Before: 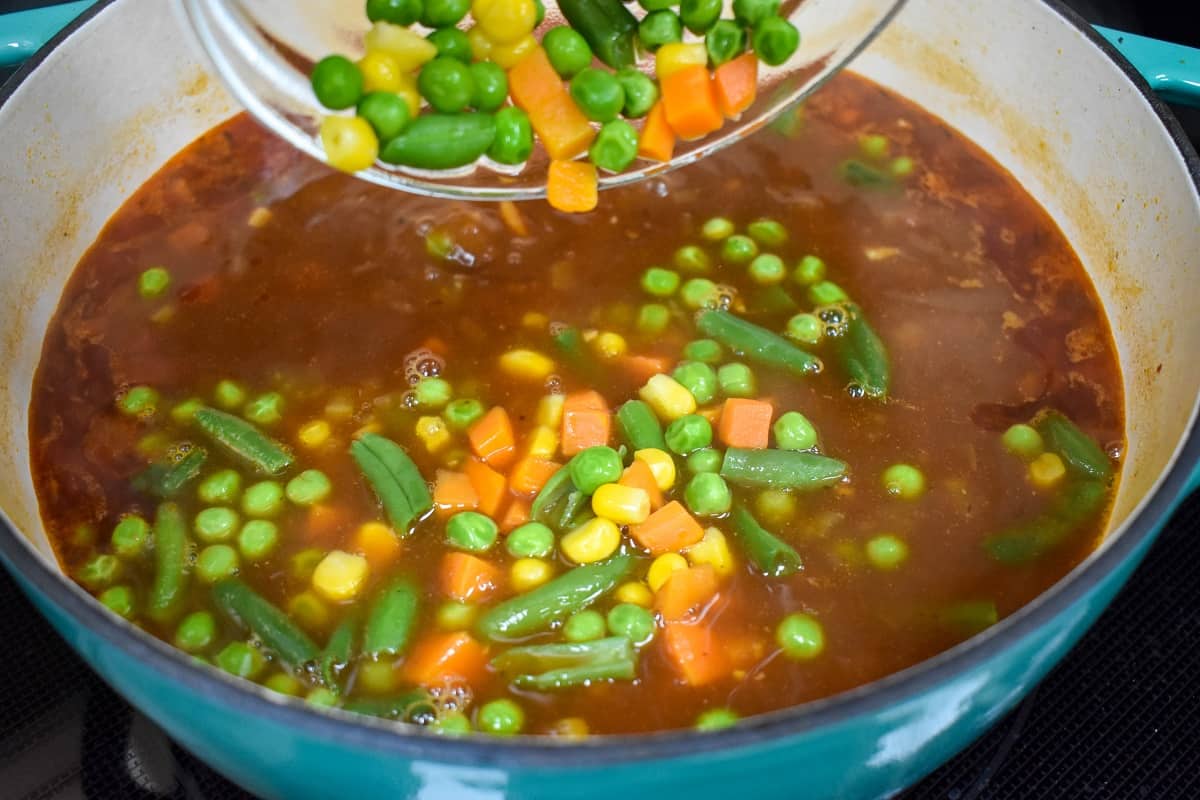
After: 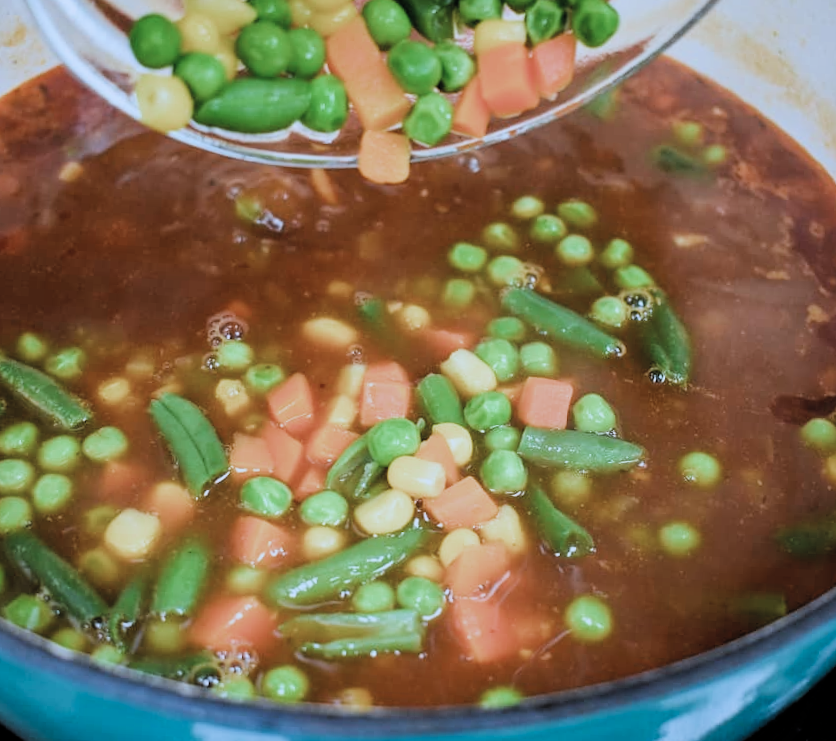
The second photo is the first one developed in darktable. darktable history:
crop and rotate: angle -3°, left 14.043%, top 0.015%, right 10.862%, bottom 0.075%
color correction: highlights a* -2.14, highlights b* -18.14
filmic rgb: black relative exposure -5.03 EV, white relative exposure 3.96 EV, threshold 3.04 EV, hardness 2.91, contrast 1.199, add noise in highlights 0, color science v3 (2019), use custom middle-gray values true, contrast in highlights soft, enable highlight reconstruction true
contrast brightness saturation: saturation -0.064
